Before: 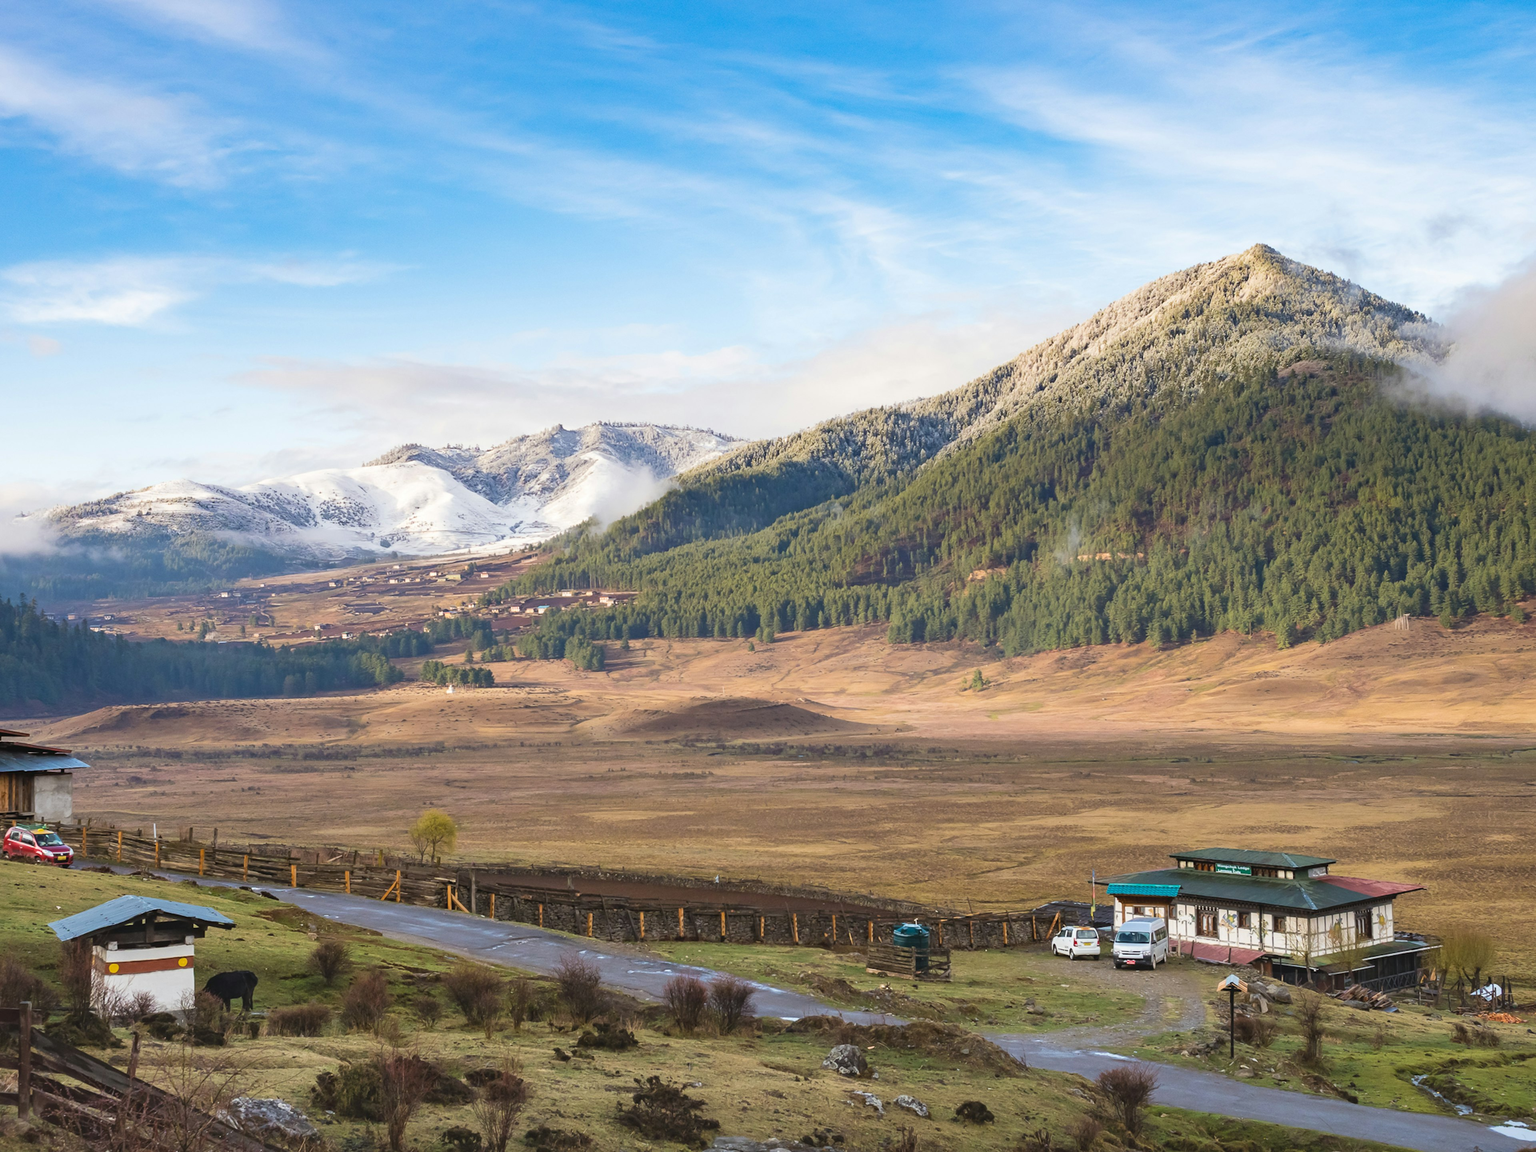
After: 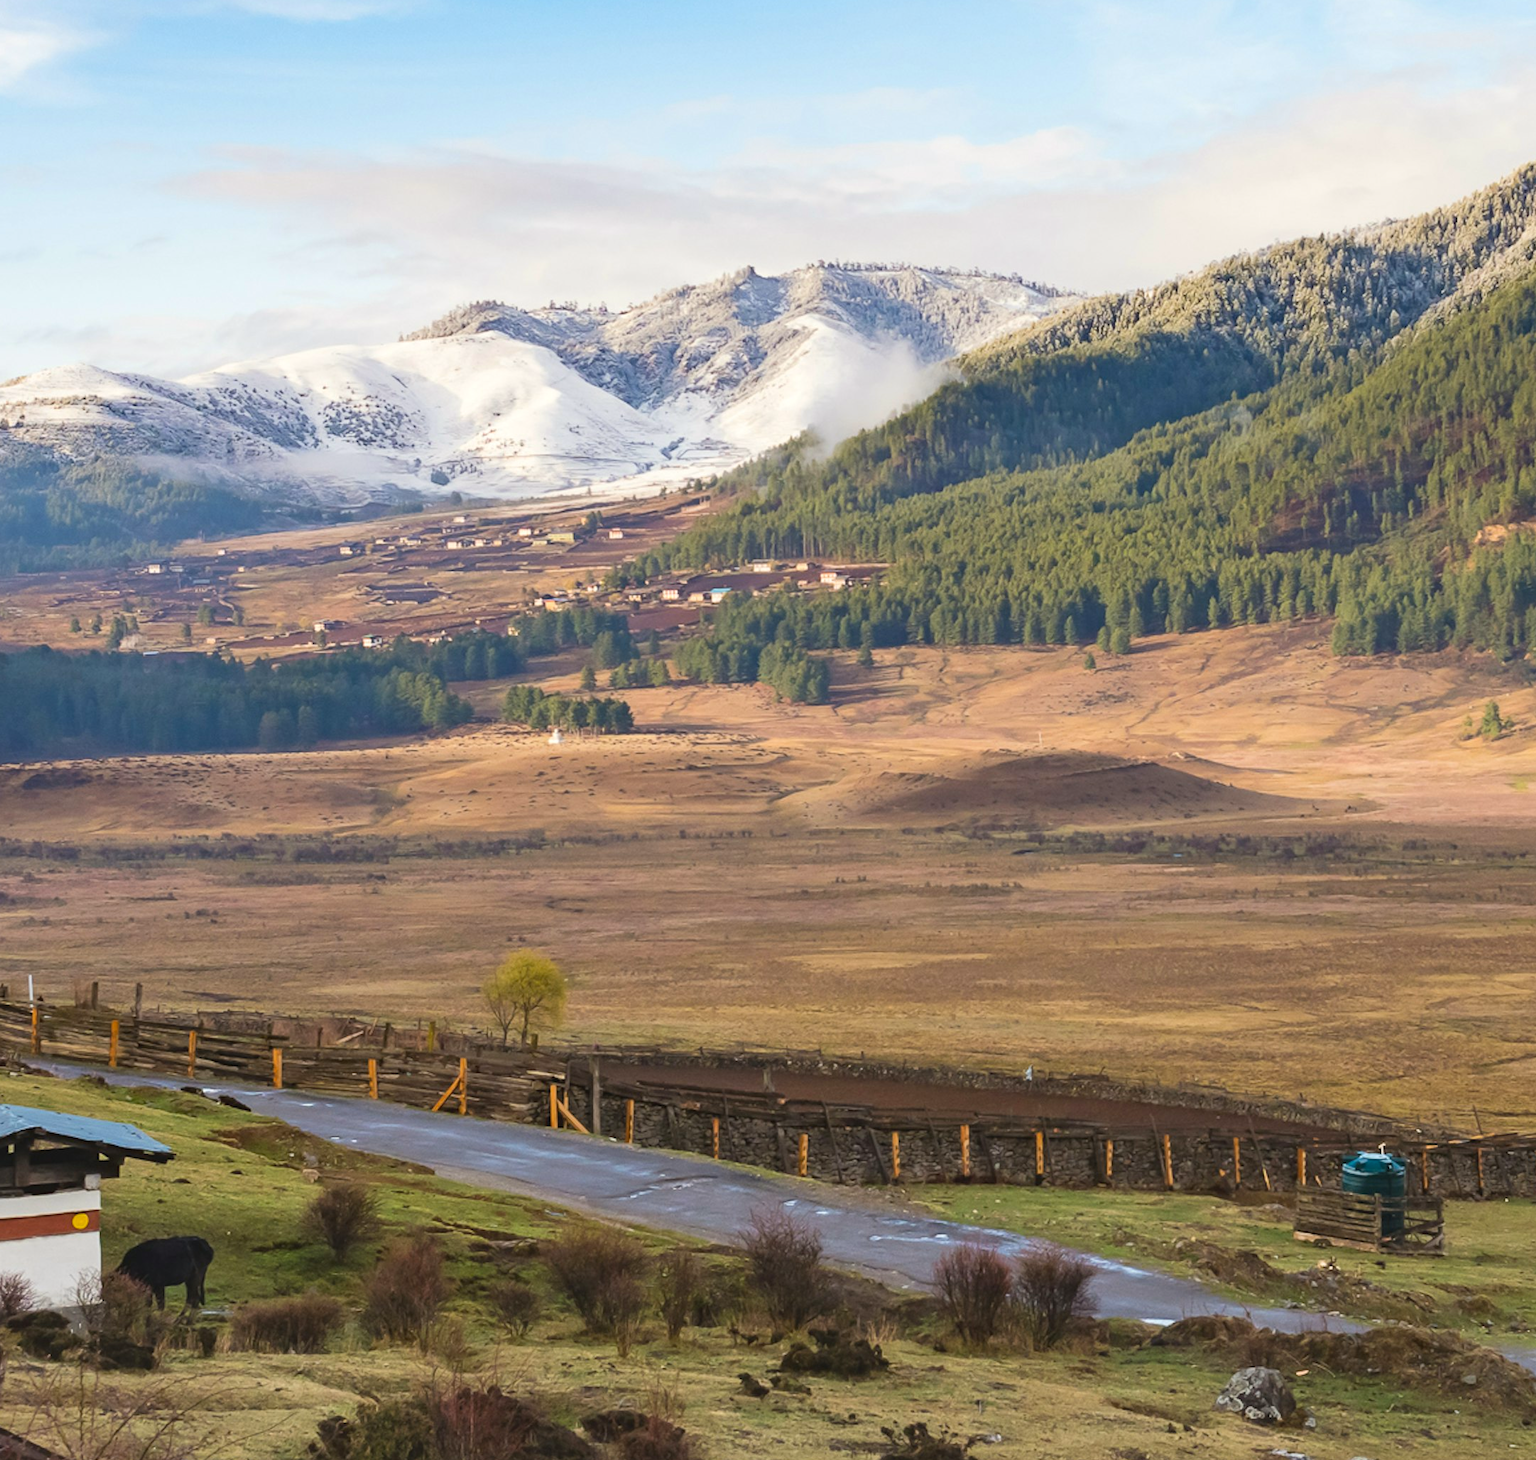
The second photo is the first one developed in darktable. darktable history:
color correction: saturation 1.11
crop: left 8.966%, top 23.852%, right 34.699%, bottom 4.703%
white balance: red 1.009, blue 0.985
